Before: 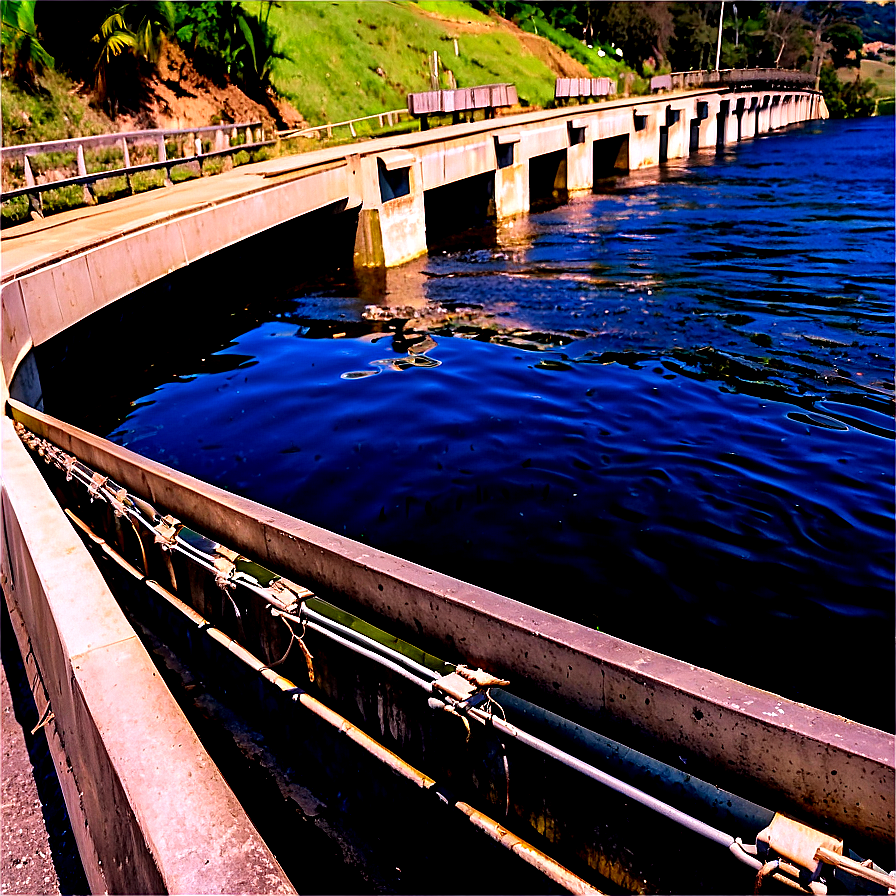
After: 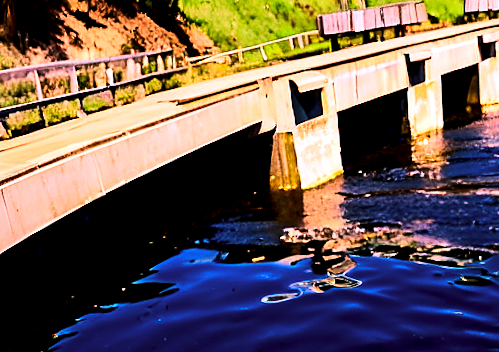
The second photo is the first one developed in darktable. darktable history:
rotate and perspective: rotation -2.29°, automatic cropping off
crop: left 10.121%, top 10.631%, right 36.218%, bottom 51.526%
tone curve: curves: ch0 [(0, 0) (0.288, 0.201) (0.683, 0.793) (1, 1)], color space Lab, linked channels, preserve colors none
